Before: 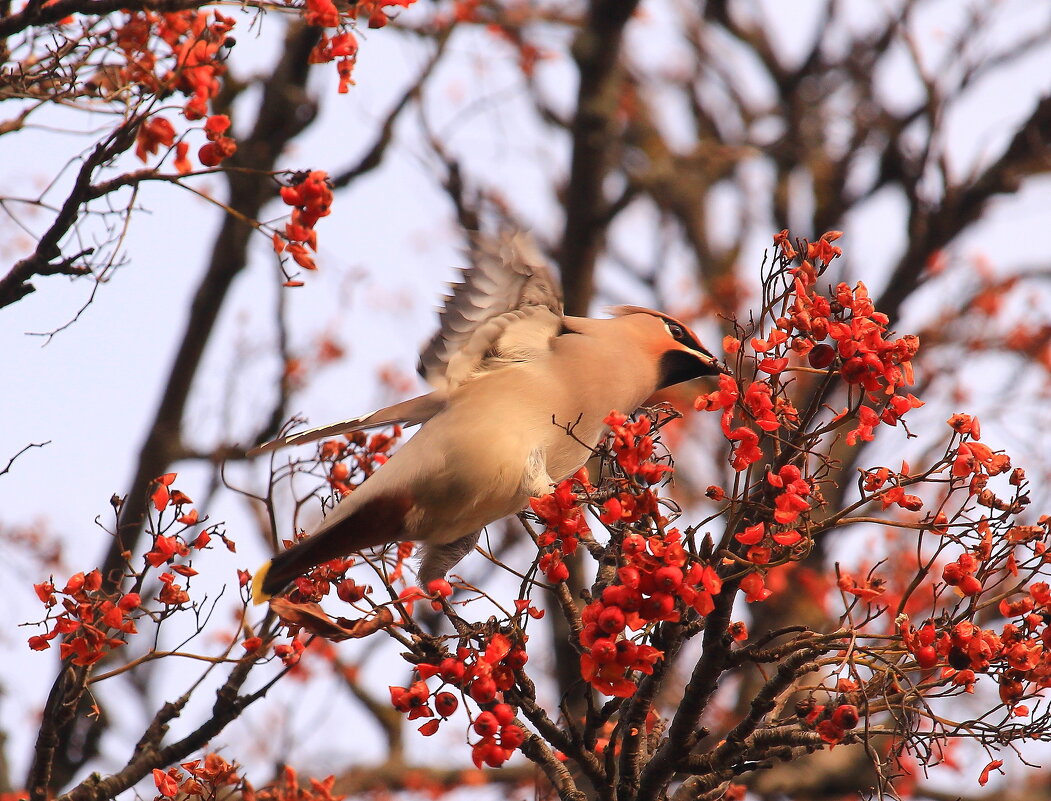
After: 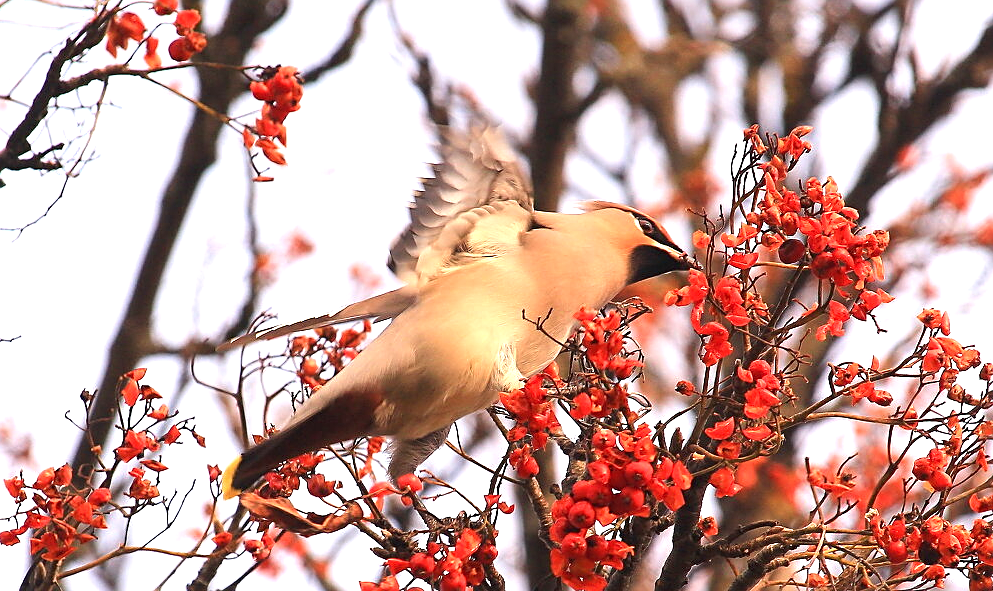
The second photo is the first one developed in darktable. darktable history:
exposure: exposure 0.796 EV, compensate highlight preservation false
crop and rotate: left 2.902%, top 13.261%, right 2.537%, bottom 12.878%
sharpen: on, module defaults
